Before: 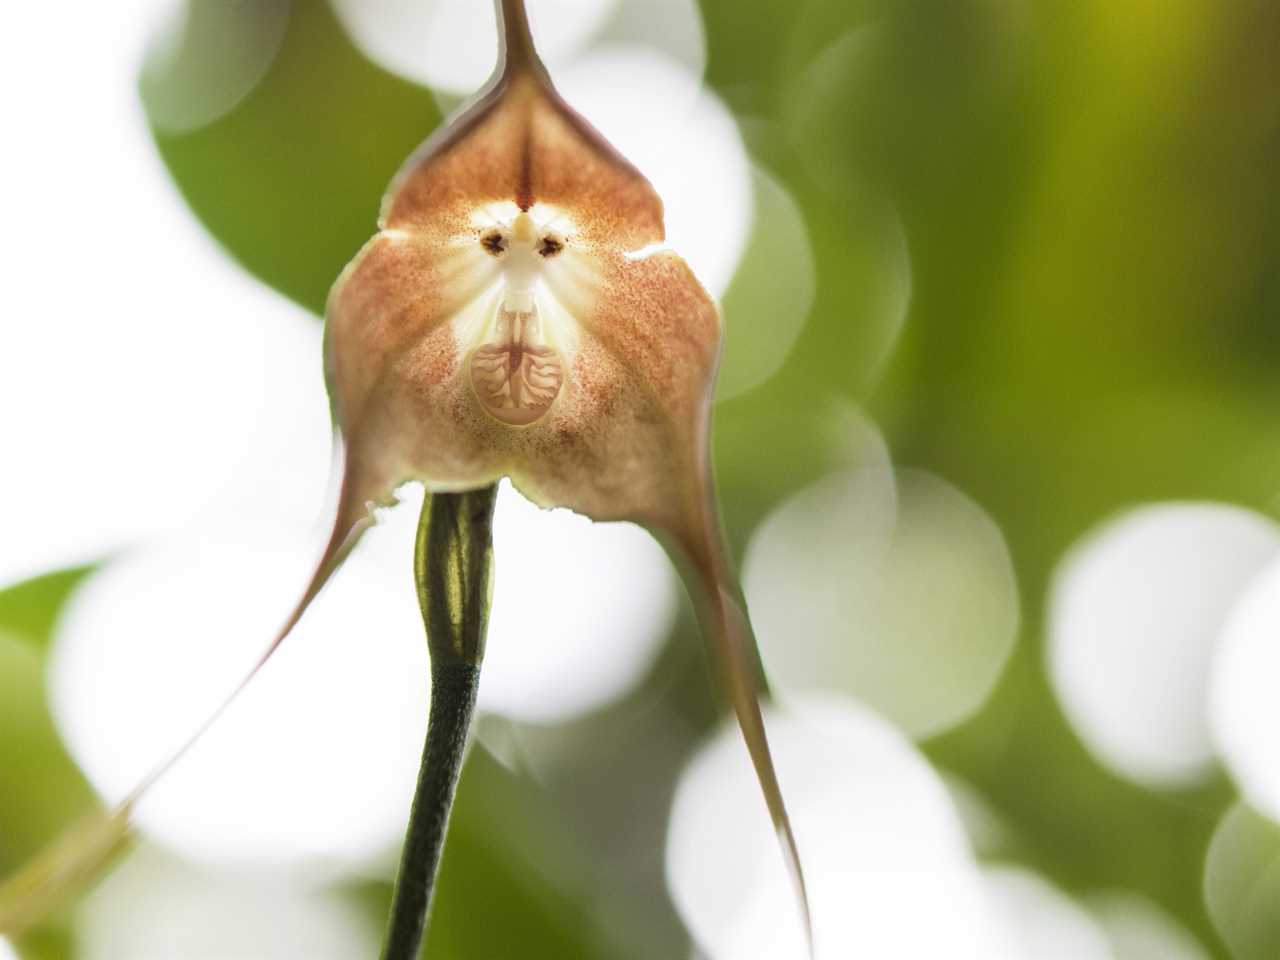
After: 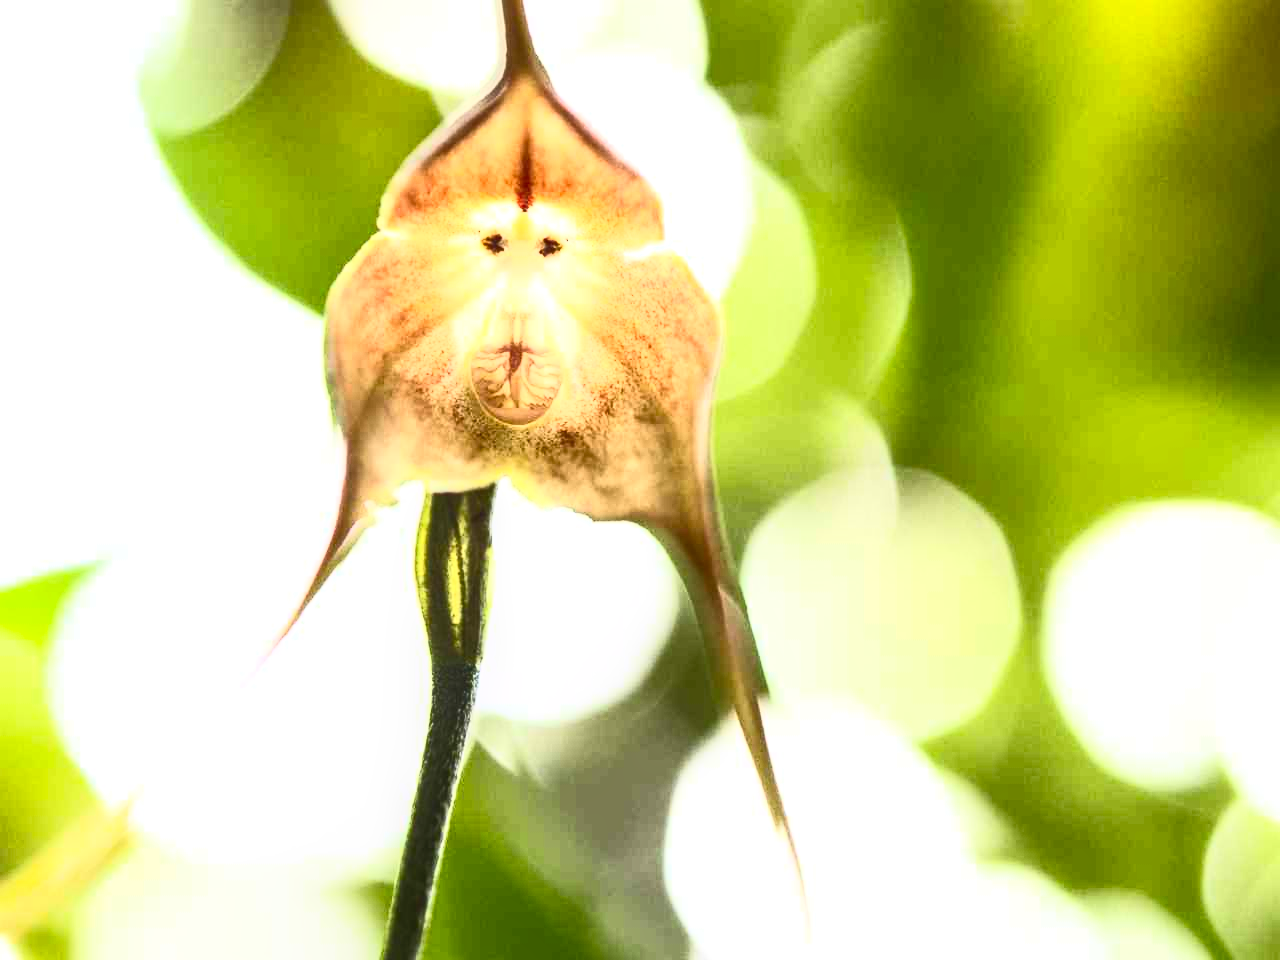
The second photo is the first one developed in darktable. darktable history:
local contrast: on, module defaults
contrast brightness saturation: contrast 0.815, brightness 0.602, saturation 0.575
